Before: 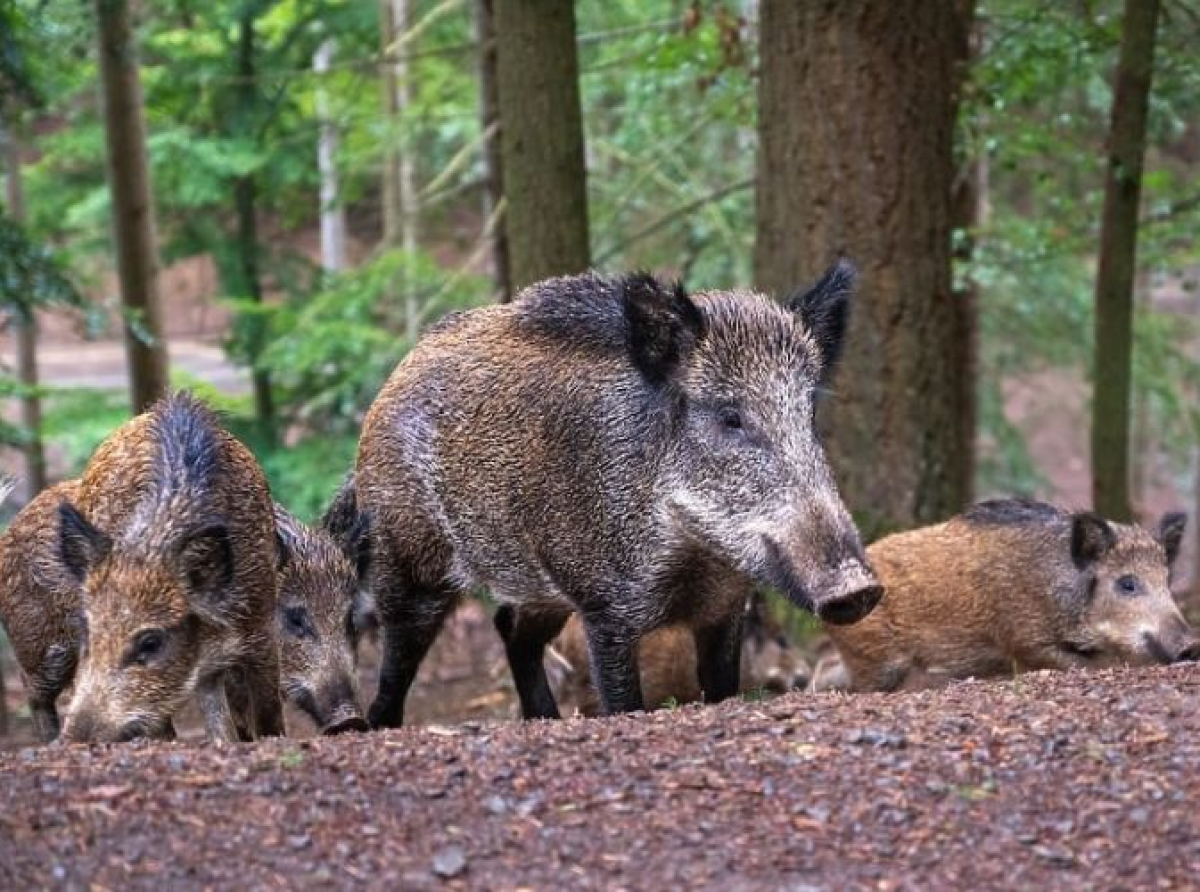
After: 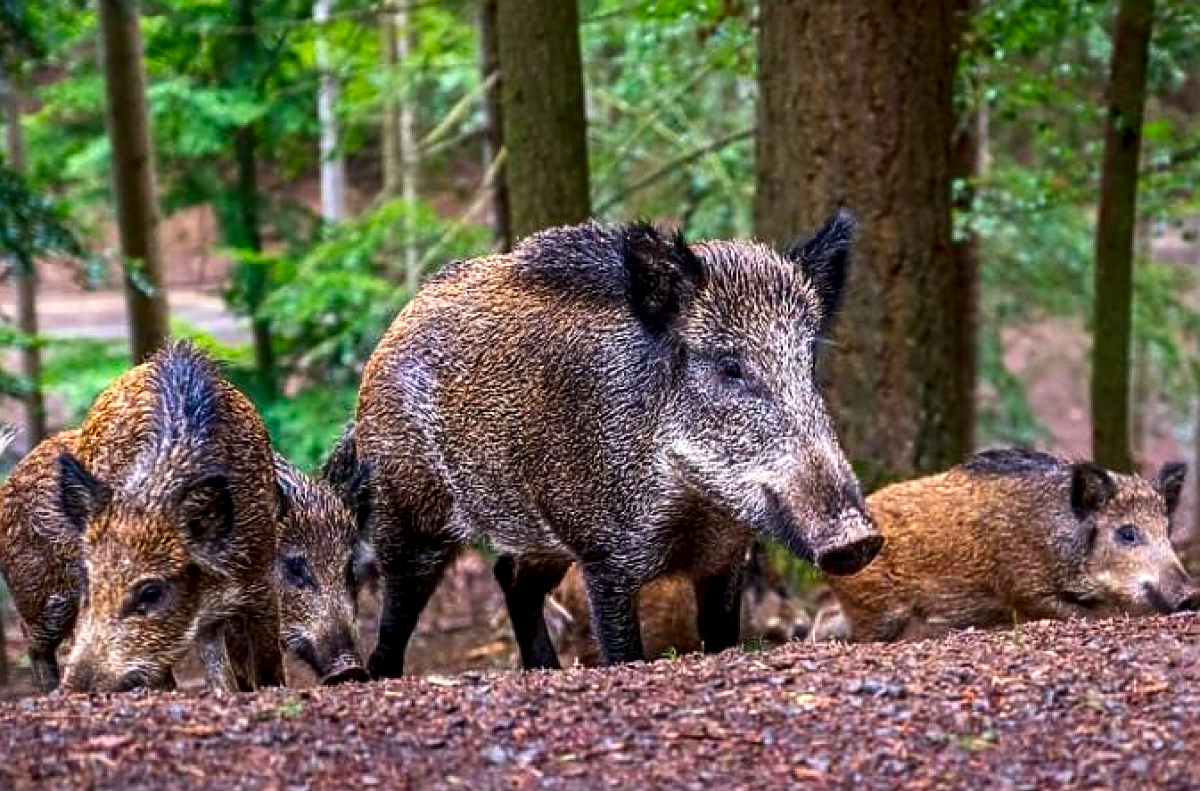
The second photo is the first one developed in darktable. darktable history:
white balance: emerald 1
crop and rotate: top 5.609%, bottom 5.609%
local contrast: detail 130%
sharpen: on, module defaults
contrast brightness saturation: contrast 0.13, brightness -0.05, saturation 0.16
color balance rgb: linear chroma grading › global chroma 8.33%, perceptual saturation grading › global saturation 18.52%, global vibrance 7.87%
